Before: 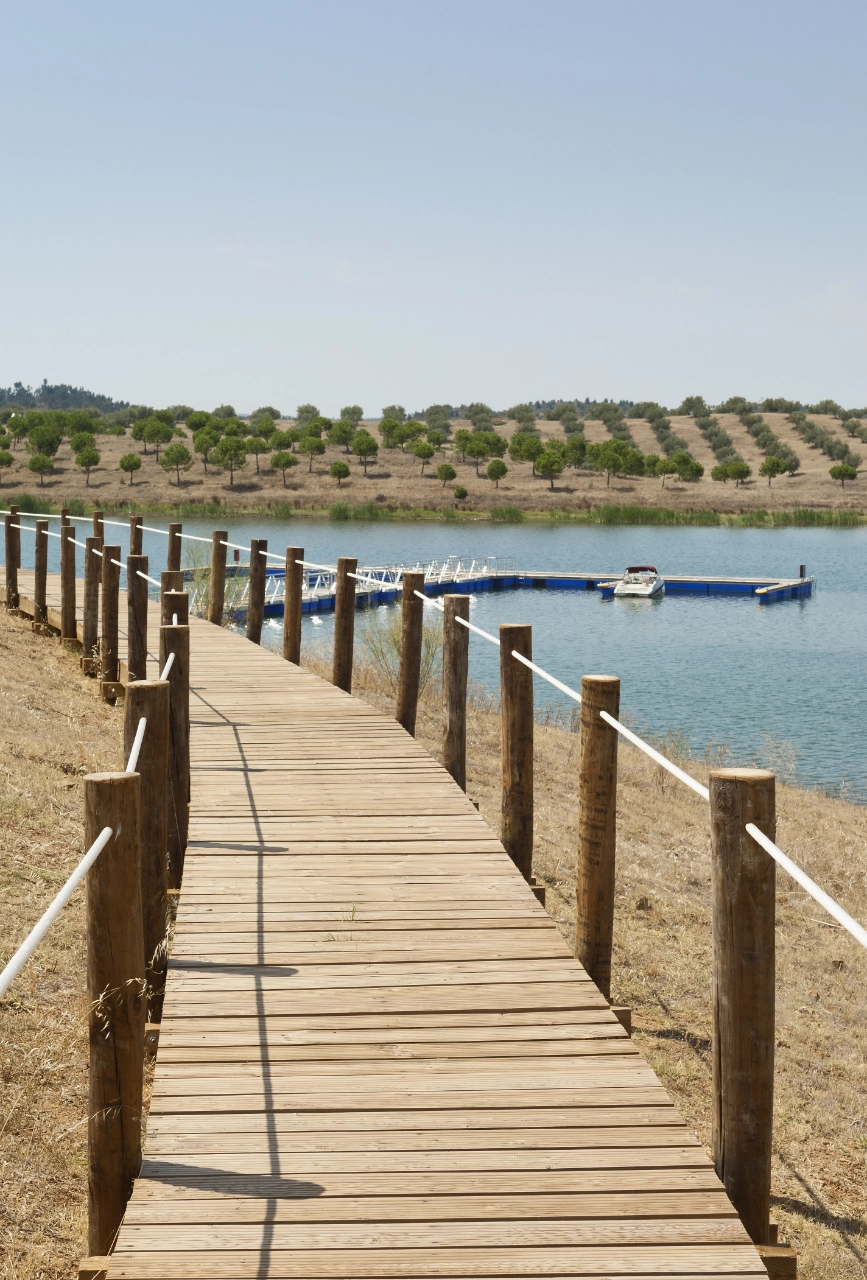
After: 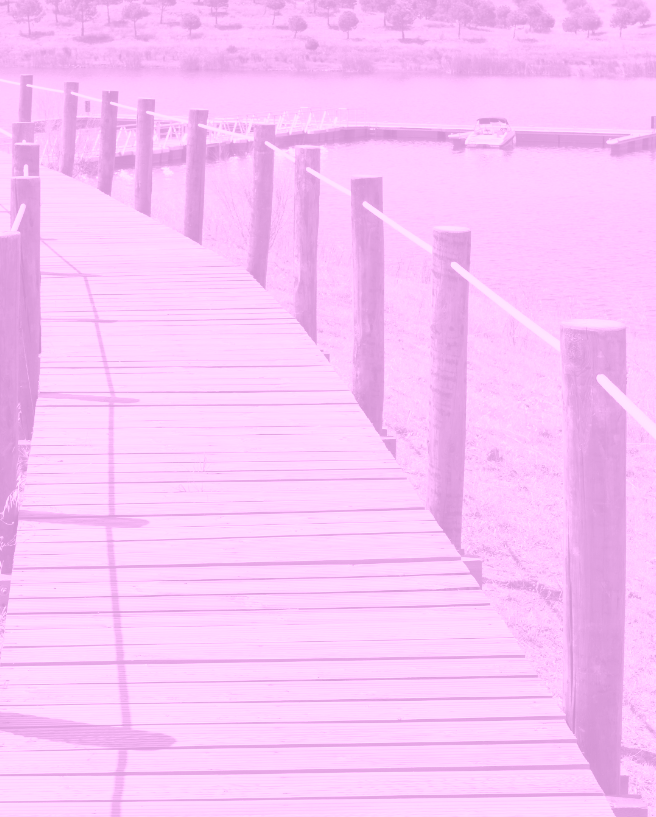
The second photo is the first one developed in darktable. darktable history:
color zones: curves: ch1 [(0.239, 0.552) (0.75, 0.5)]; ch2 [(0.25, 0.462) (0.749, 0.457)], mix 25.94%
white balance: red 1.138, green 0.996, blue 0.812
colorize: hue 331.2°, saturation 69%, source mix 30.28%, lightness 69.02%, version 1
crop and rotate: left 17.299%, top 35.115%, right 7.015%, bottom 1.024%
